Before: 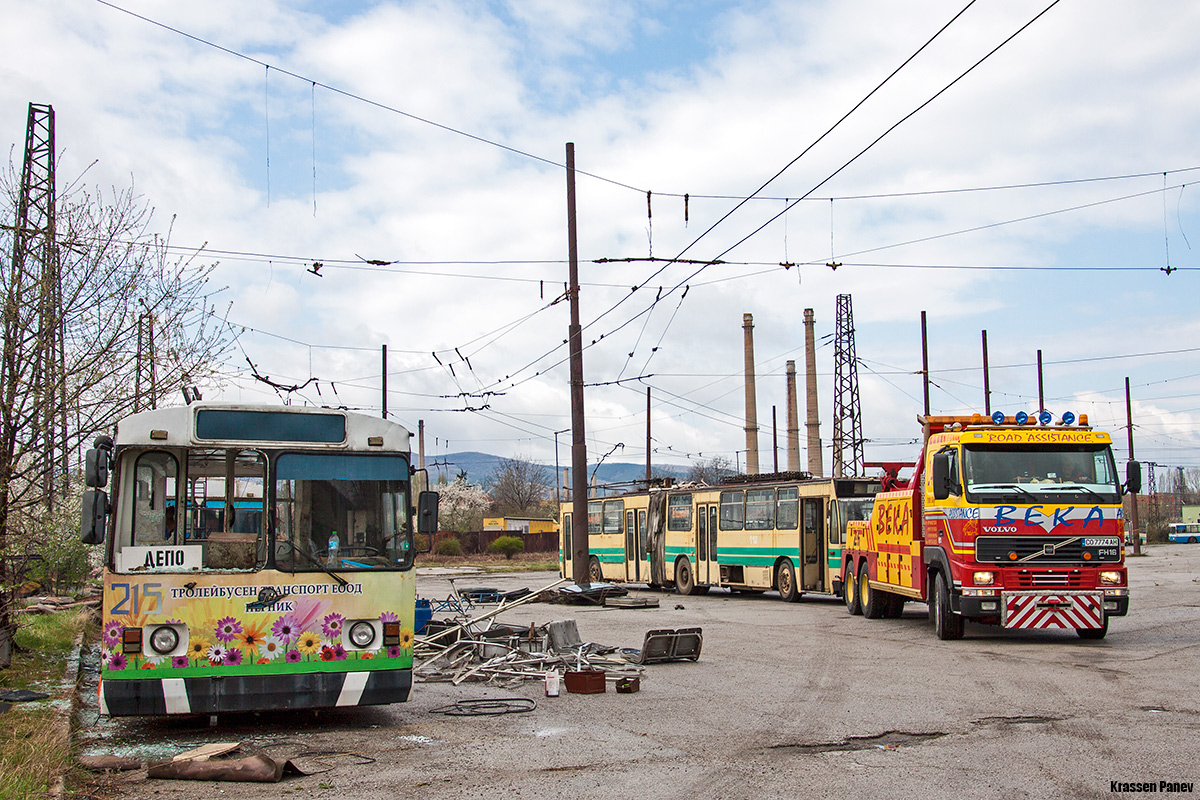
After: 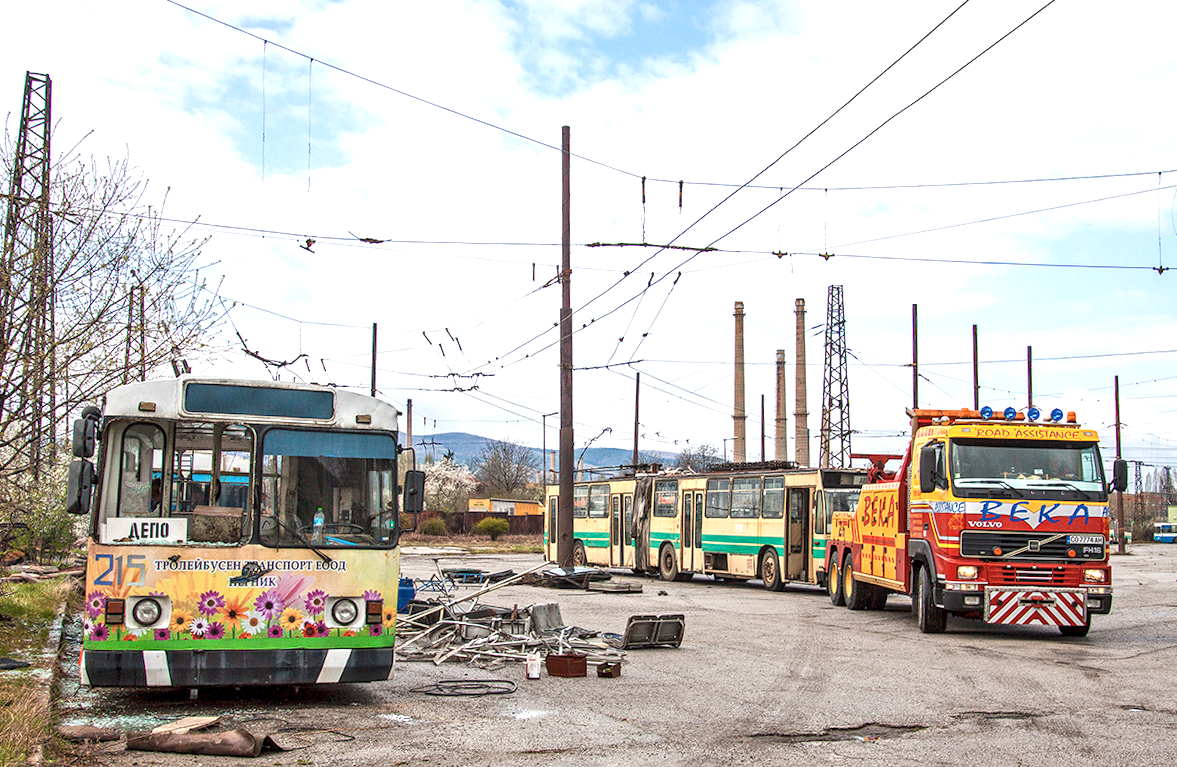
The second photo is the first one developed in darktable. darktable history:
rotate and perspective: rotation 1.57°, crop left 0.018, crop right 0.982, crop top 0.039, crop bottom 0.961
exposure: exposure 0.566 EV, compensate highlight preservation false
color zones: curves: ch1 [(0, 0.455) (0.063, 0.455) (0.286, 0.495) (0.429, 0.5) (0.571, 0.5) (0.714, 0.5) (0.857, 0.5) (1, 0.455)]; ch2 [(0, 0.532) (0.063, 0.521) (0.233, 0.447) (0.429, 0.489) (0.571, 0.5) (0.714, 0.5) (0.857, 0.5) (1, 0.532)]
local contrast: detail 130%
